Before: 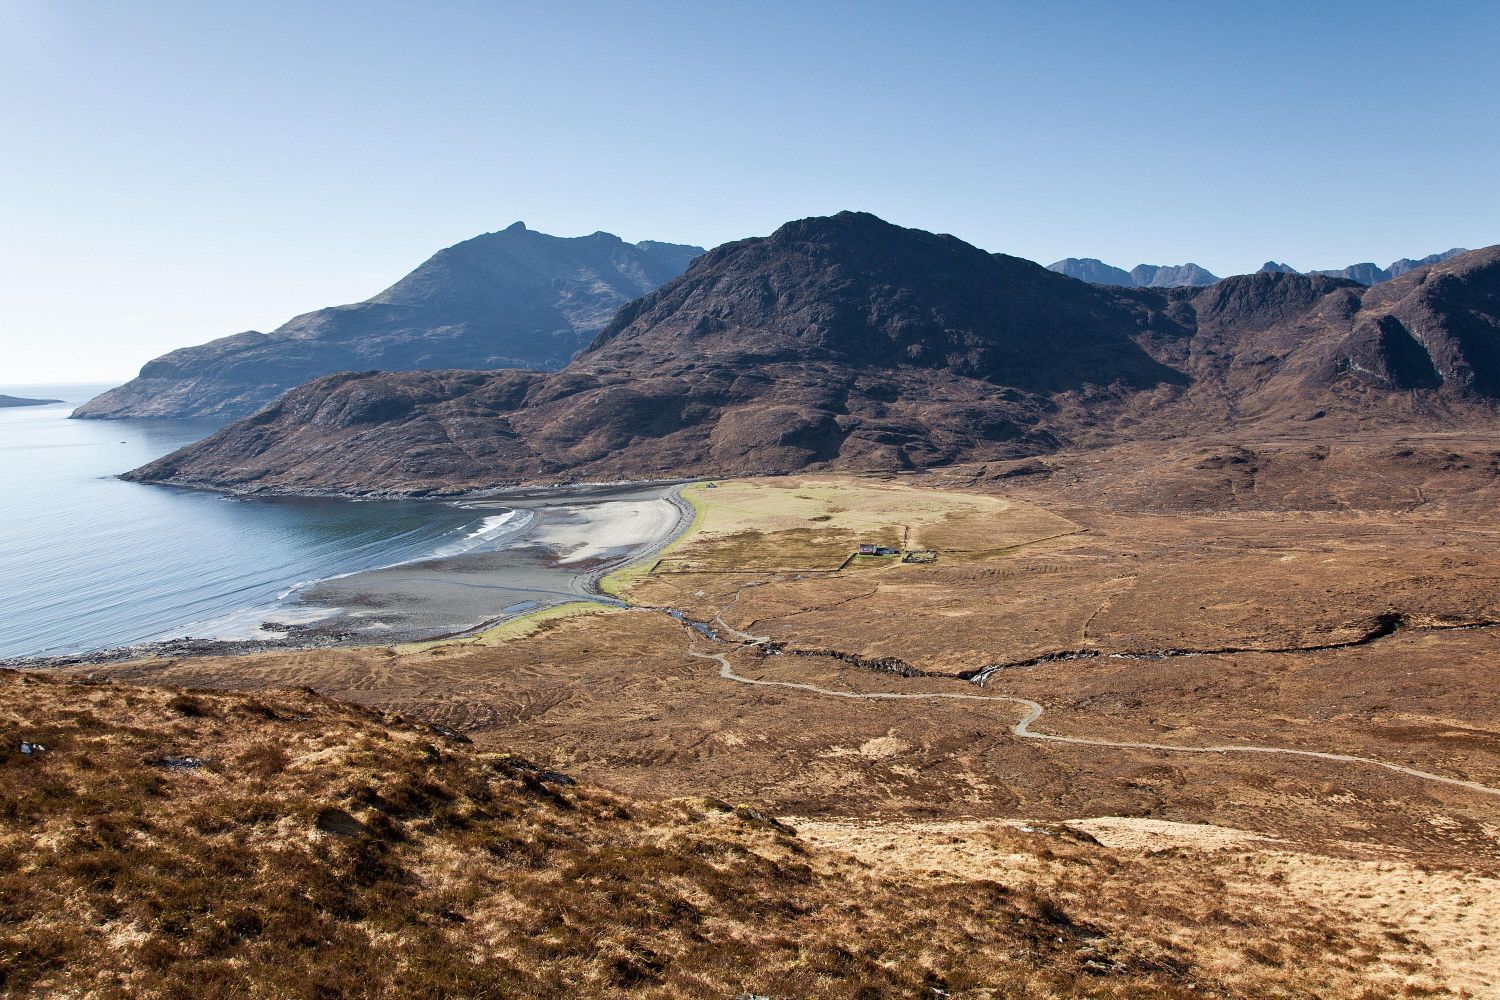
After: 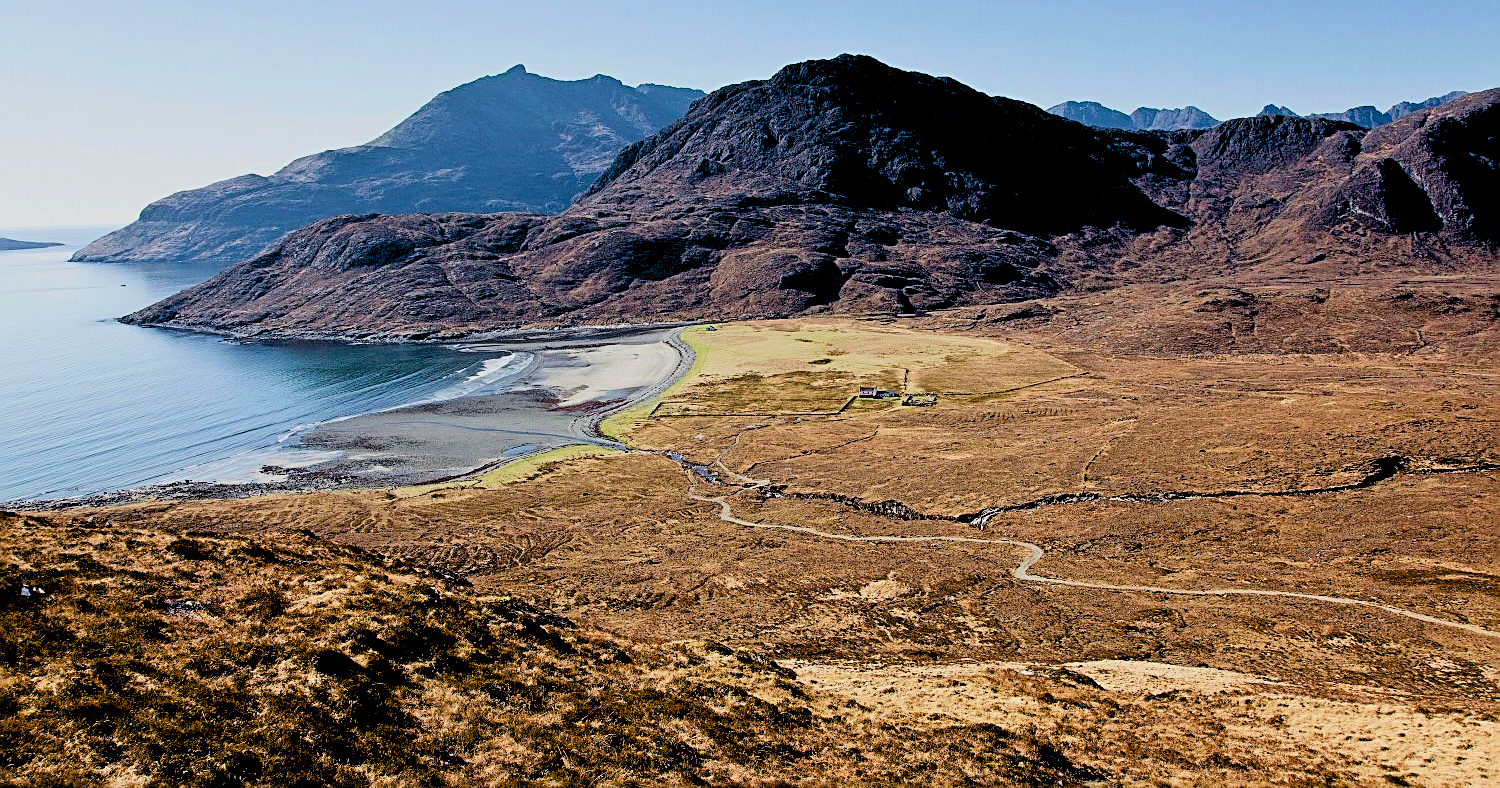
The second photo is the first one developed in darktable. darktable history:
exposure: black level correction 0.032, exposure 0.323 EV, compensate exposure bias true, compensate highlight preservation false
crop and rotate: top 15.749%, bottom 5.45%
velvia: on, module defaults
sharpen: radius 2.56, amount 0.642
filmic rgb: black relative exposure -7.65 EV, white relative exposure 4.56 EV, threshold 5.99 EV, hardness 3.61, color science v6 (2022), enable highlight reconstruction true
